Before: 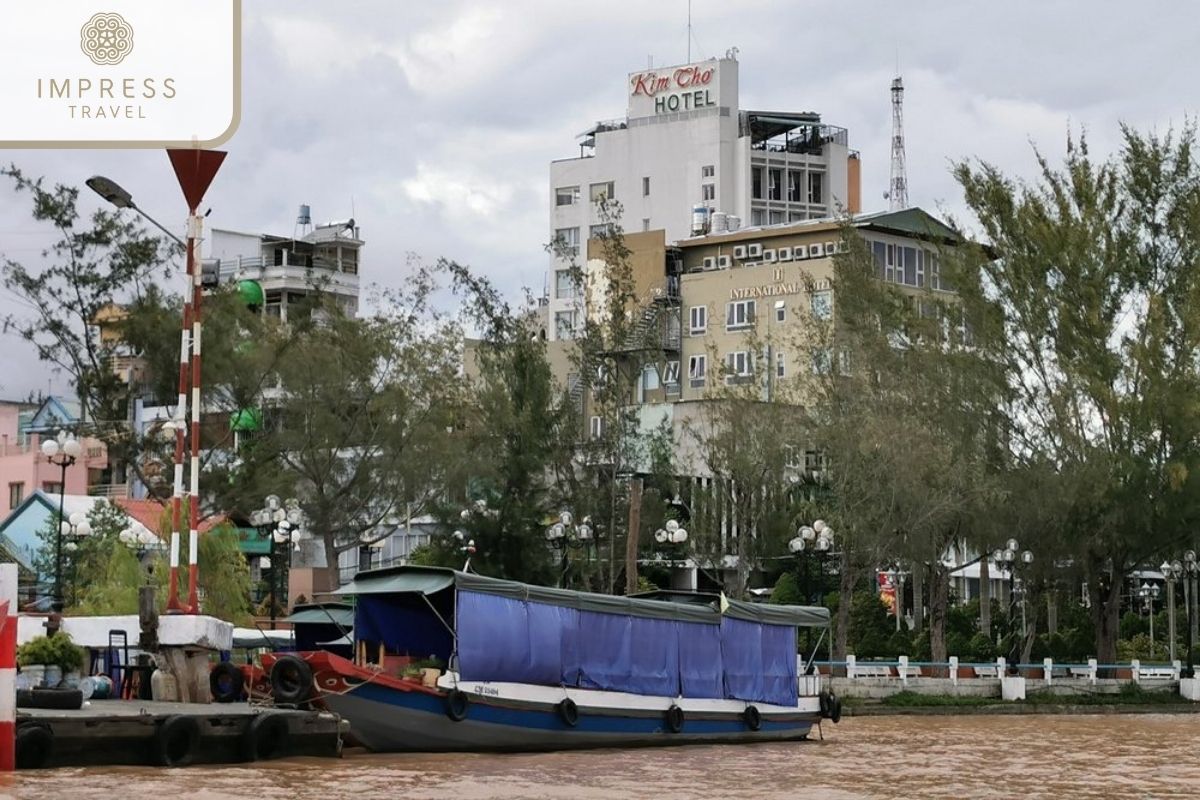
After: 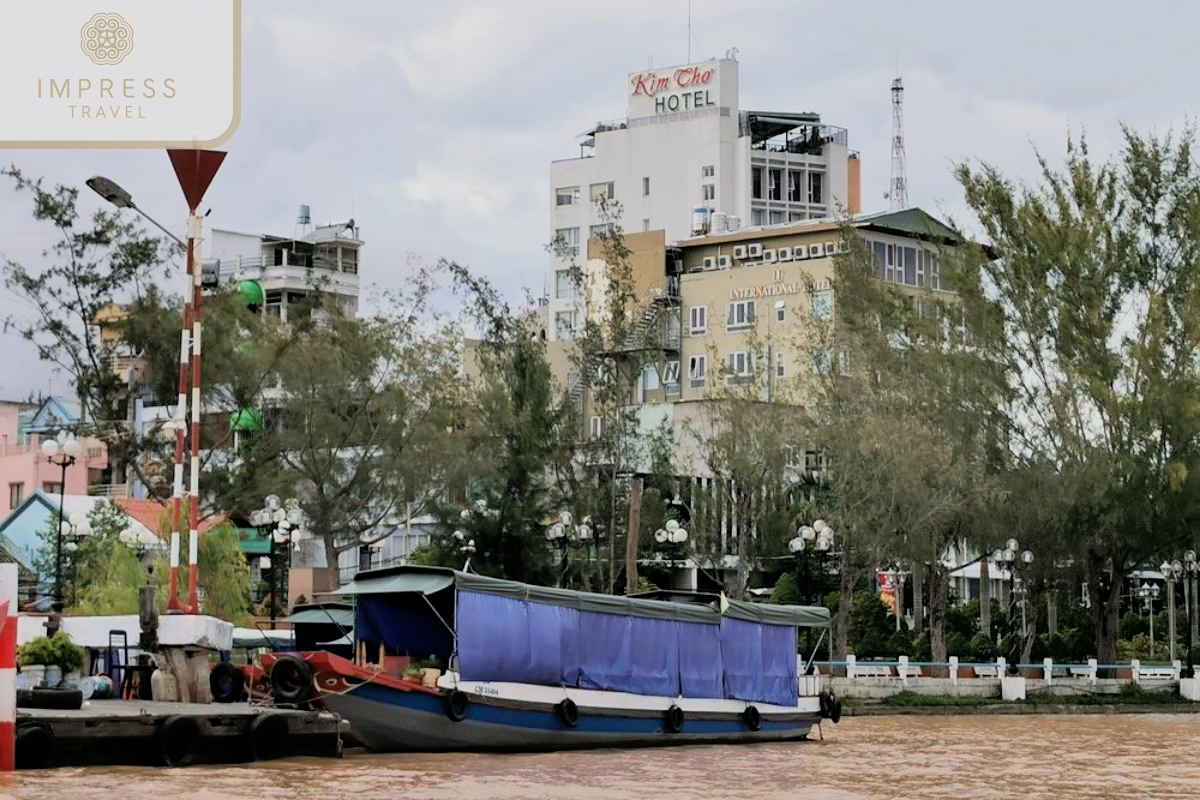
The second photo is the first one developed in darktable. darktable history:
exposure: black level correction 0.001, exposure 0.5 EV, compensate exposure bias true, compensate highlight preservation false
filmic rgb: black relative exposure -7.48 EV, white relative exposure 4.83 EV, hardness 3.4, color science v6 (2022)
